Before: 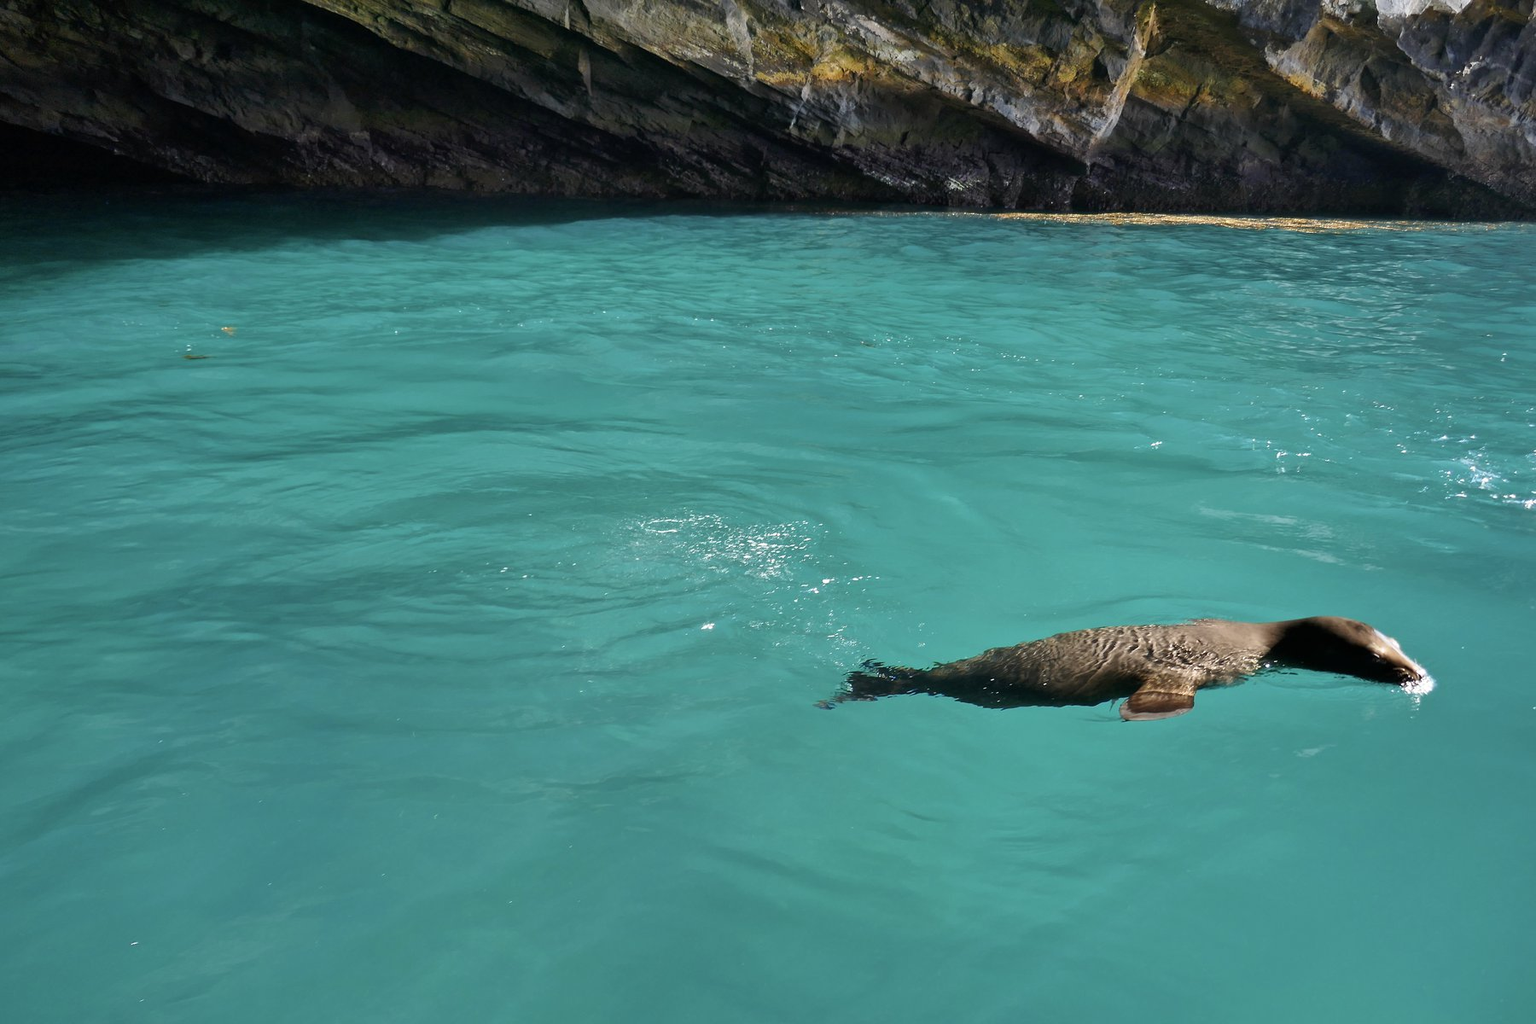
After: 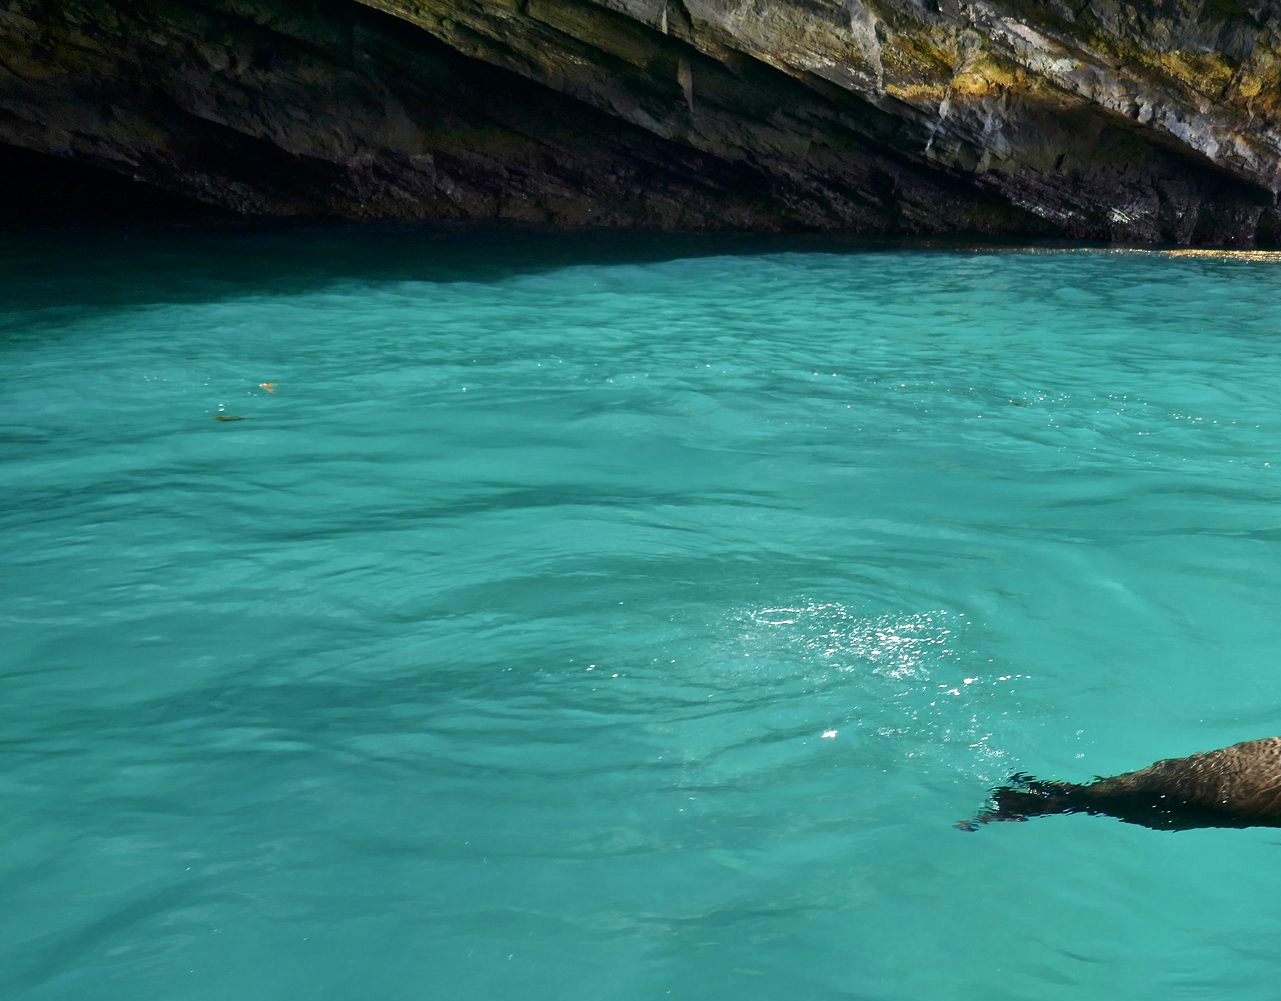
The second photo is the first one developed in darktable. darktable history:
crop: right 28.821%, bottom 16.559%
contrast brightness saturation: contrast 0.067, brightness -0.129, saturation 0.056
exposure: exposure 0.506 EV, compensate exposure bias true, compensate highlight preservation false
